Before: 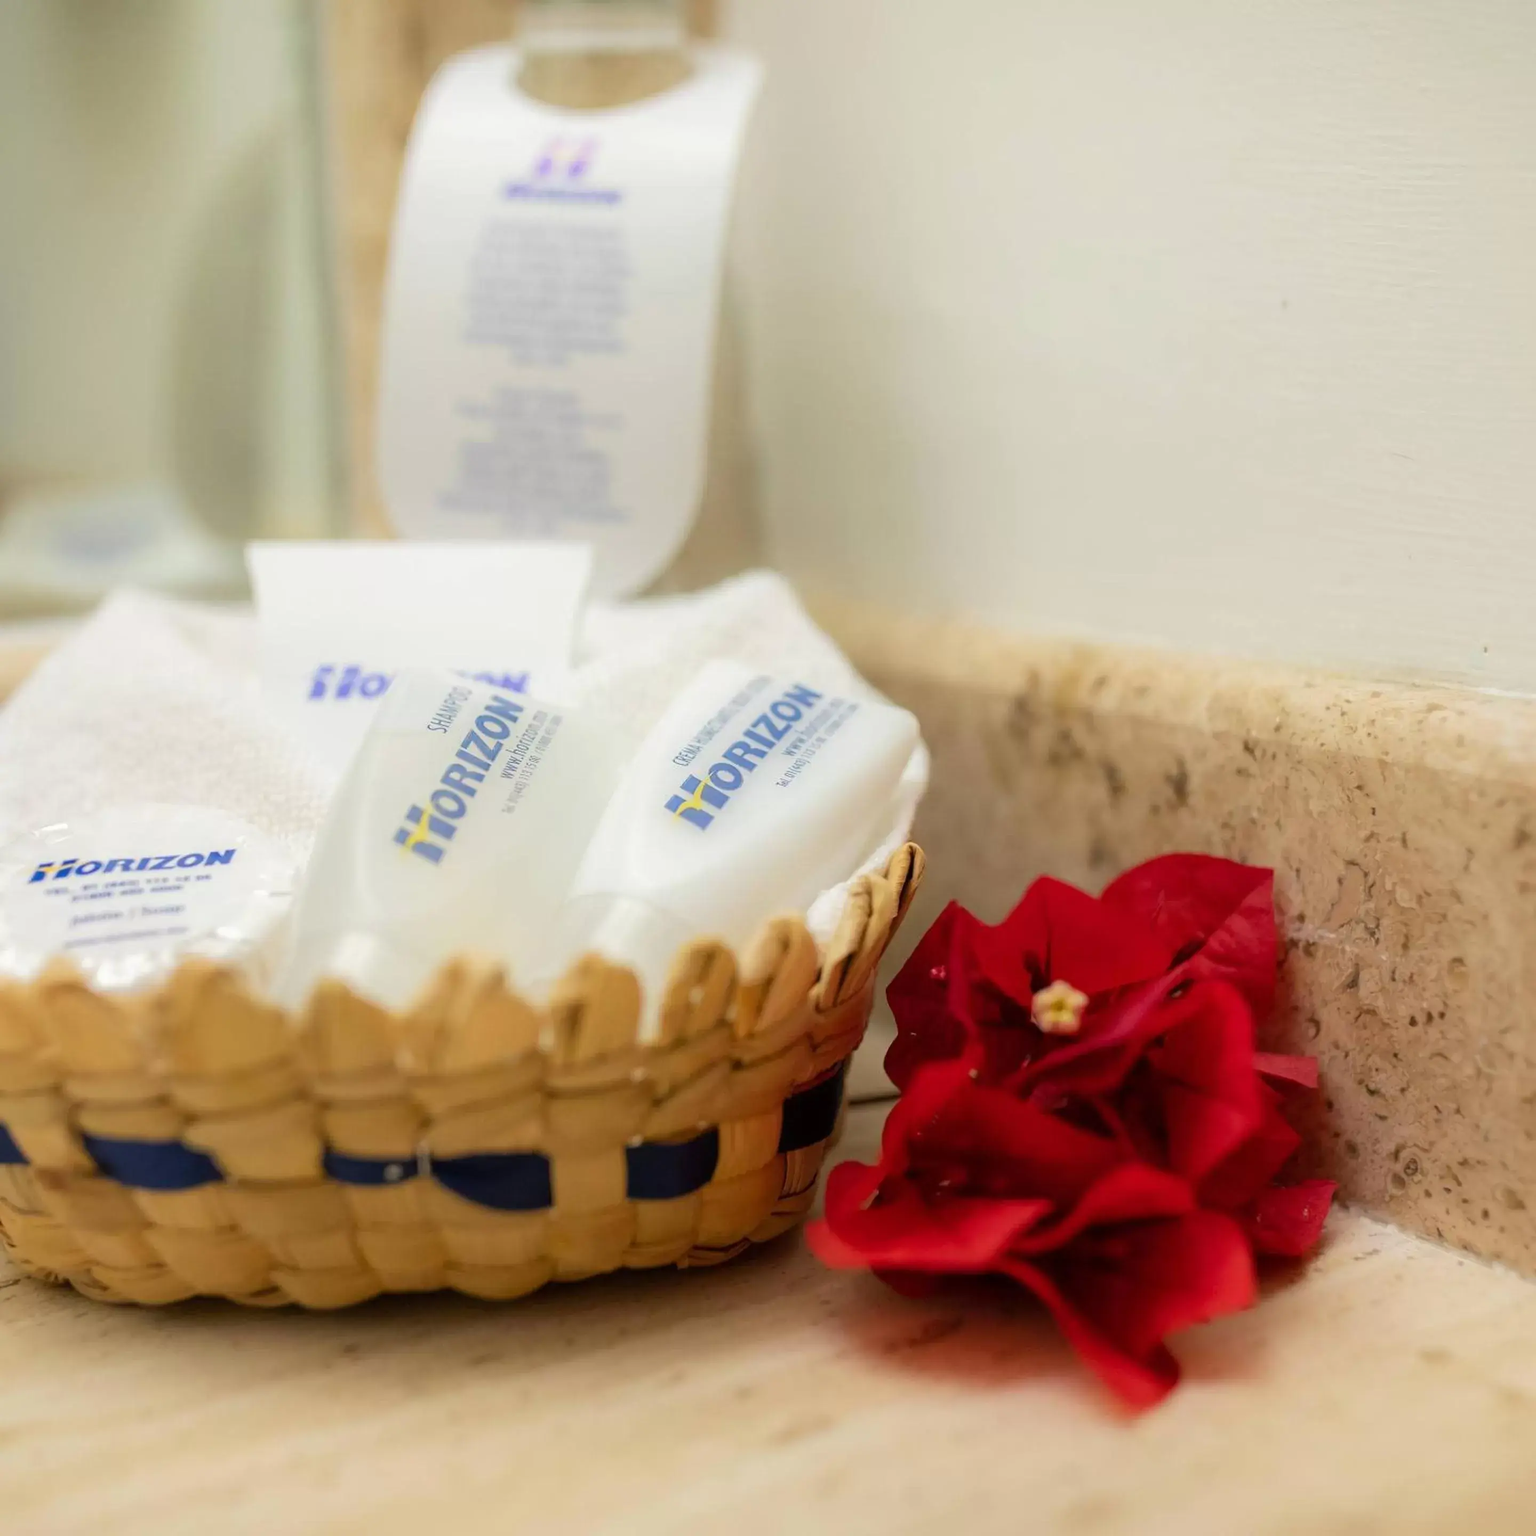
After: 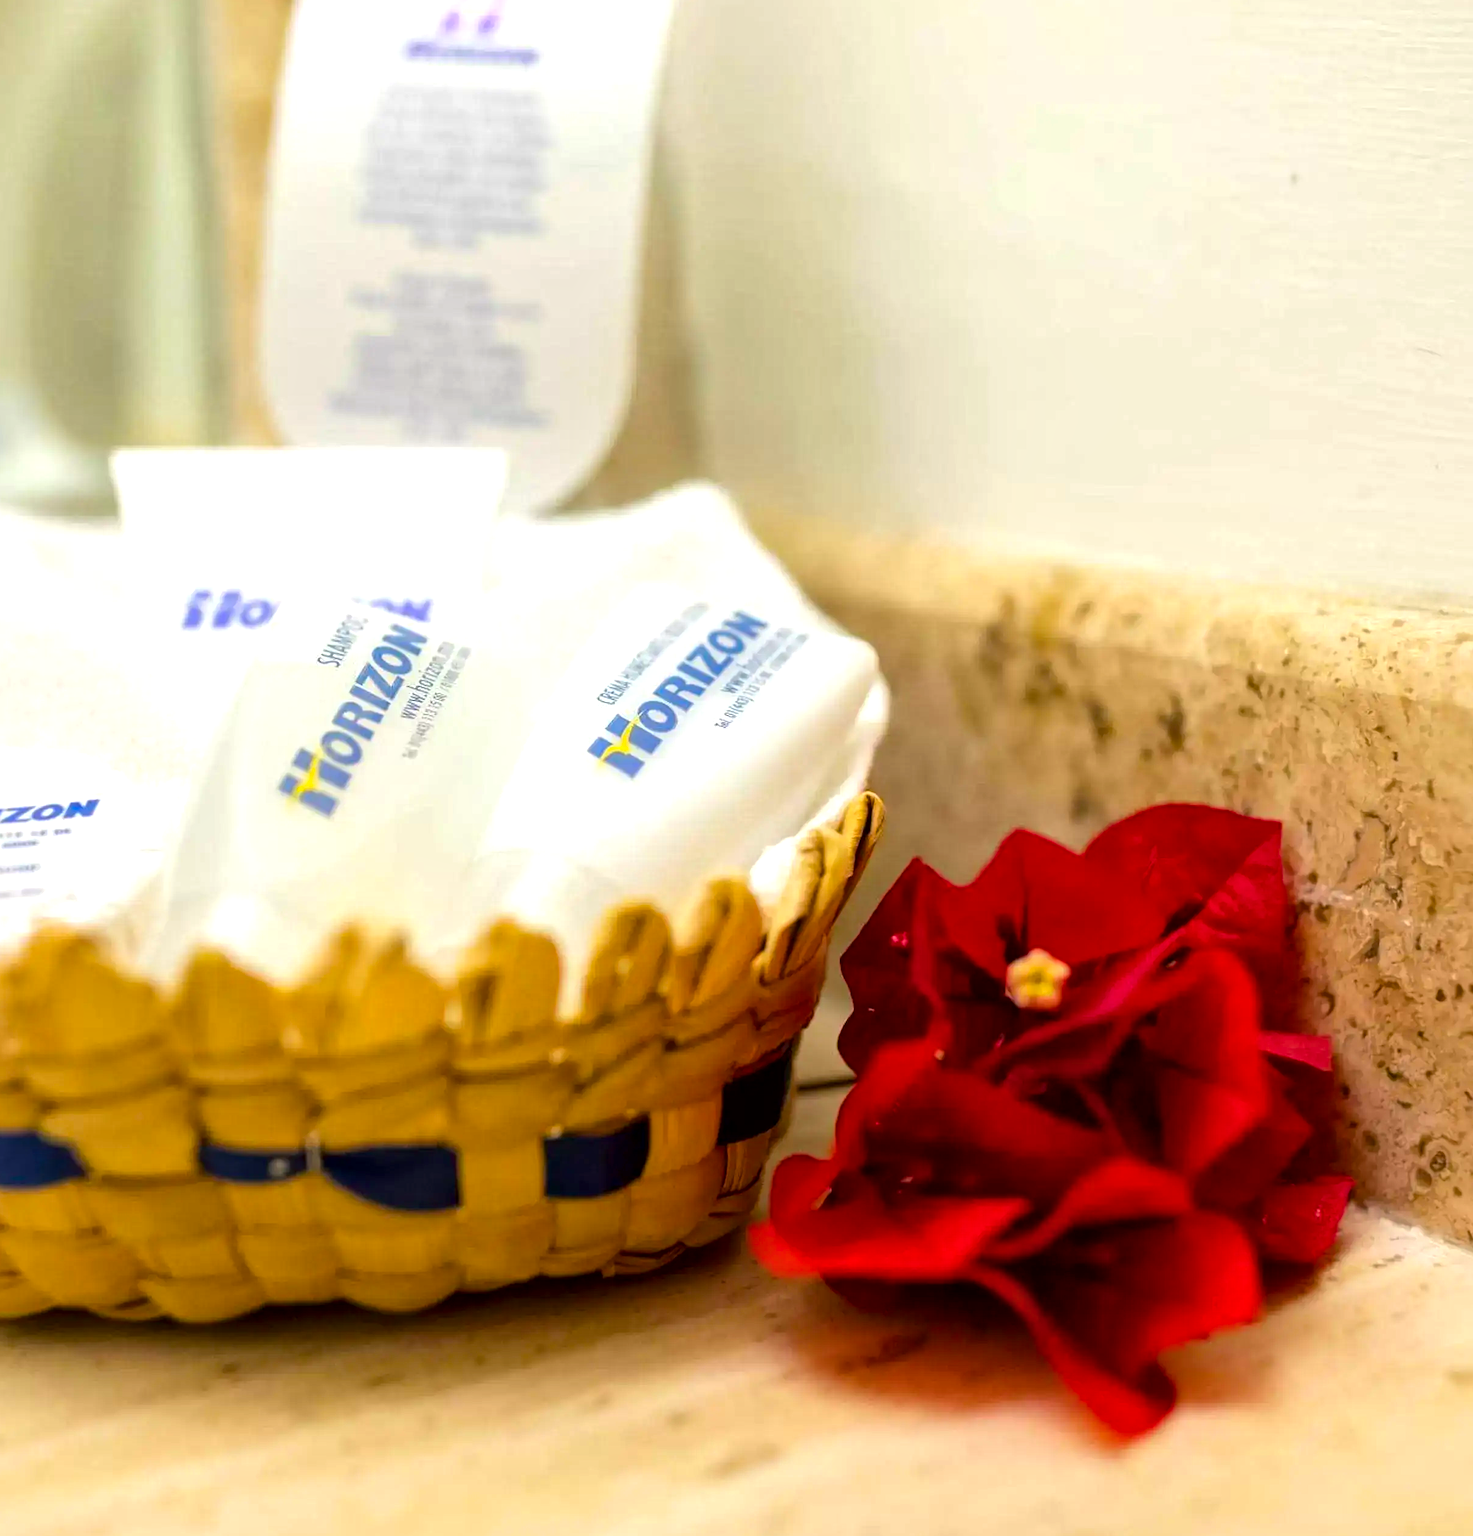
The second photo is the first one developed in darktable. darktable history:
local contrast: mode bilateral grid, contrast 21, coarseness 50, detail 150%, midtone range 0.2
crop and rotate: left 9.716%, top 9.629%, right 6.063%, bottom 2.582%
color balance rgb: shadows lift › chroma 1.03%, shadows lift › hue 242.63°, perceptual saturation grading › global saturation 29.407%, perceptual brilliance grading › global brilliance 12.42%, global vibrance 20%
